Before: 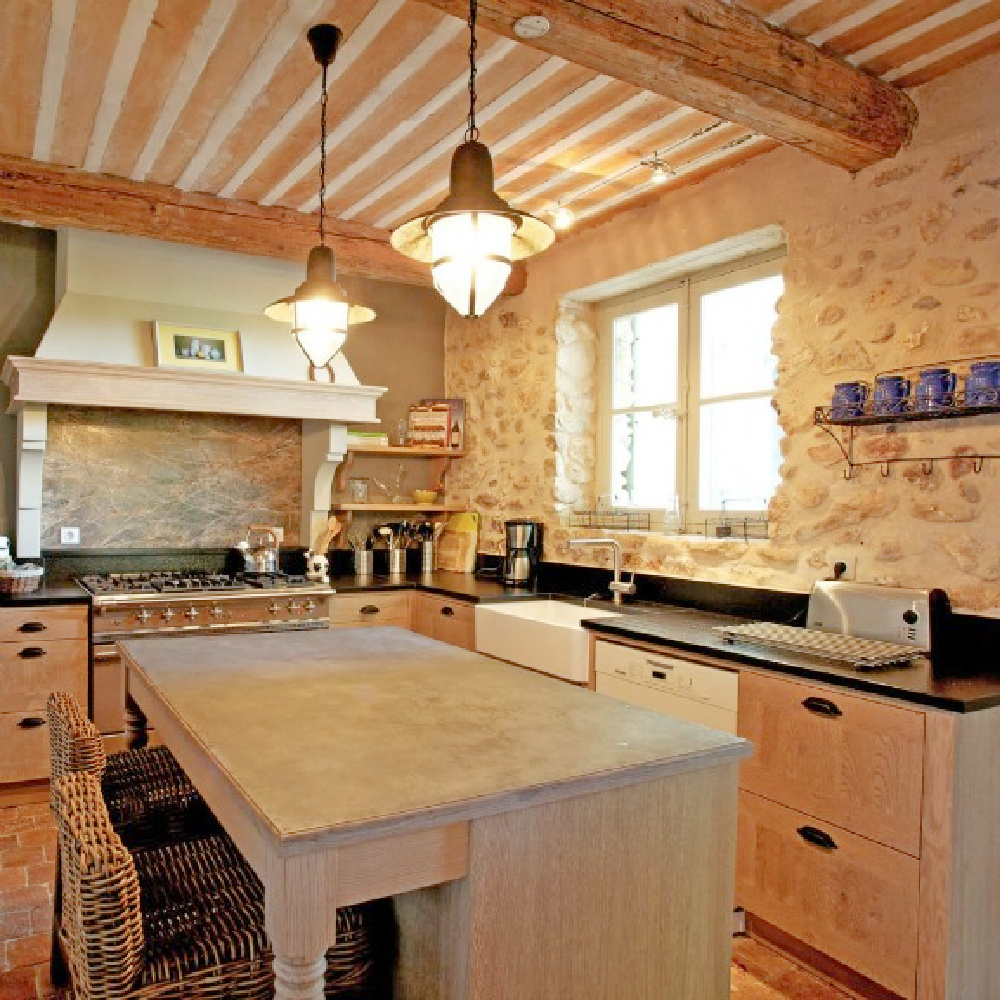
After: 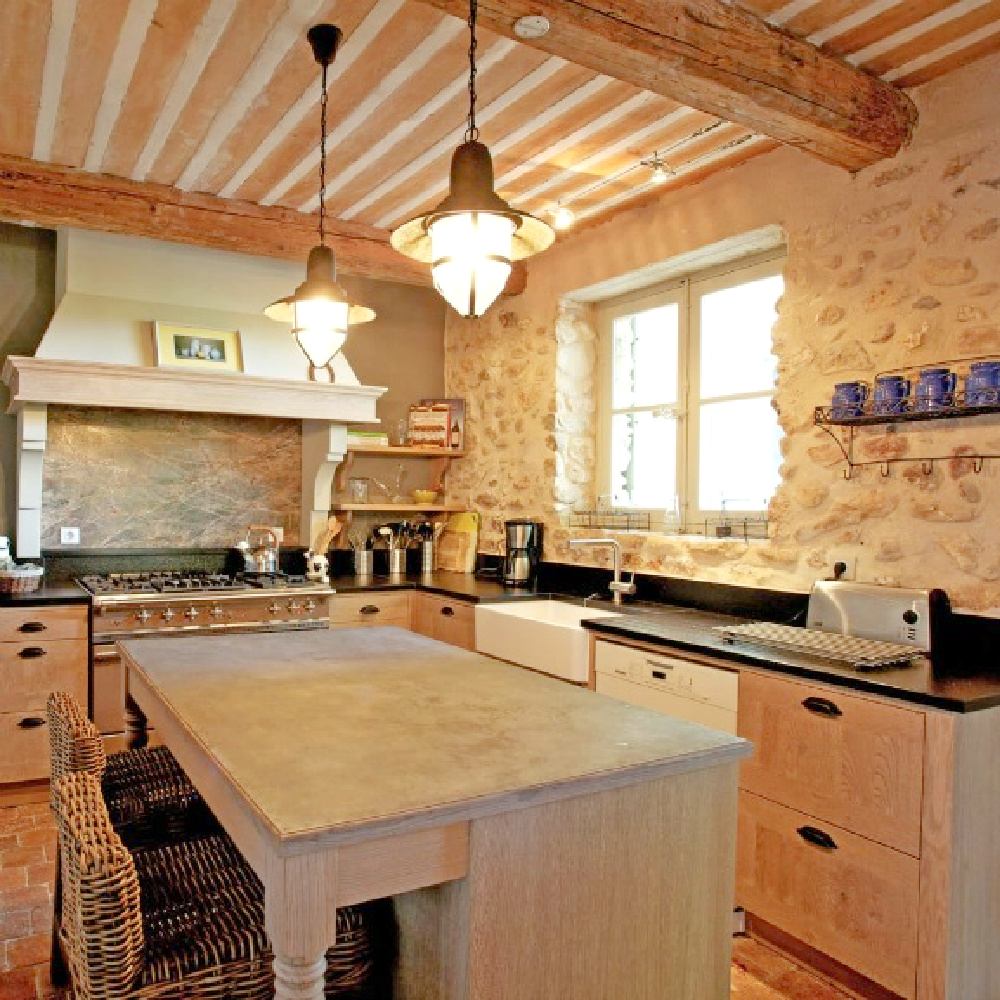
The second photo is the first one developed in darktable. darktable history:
exposure: exposure 0.074 EV, compensate highlight preservation false
